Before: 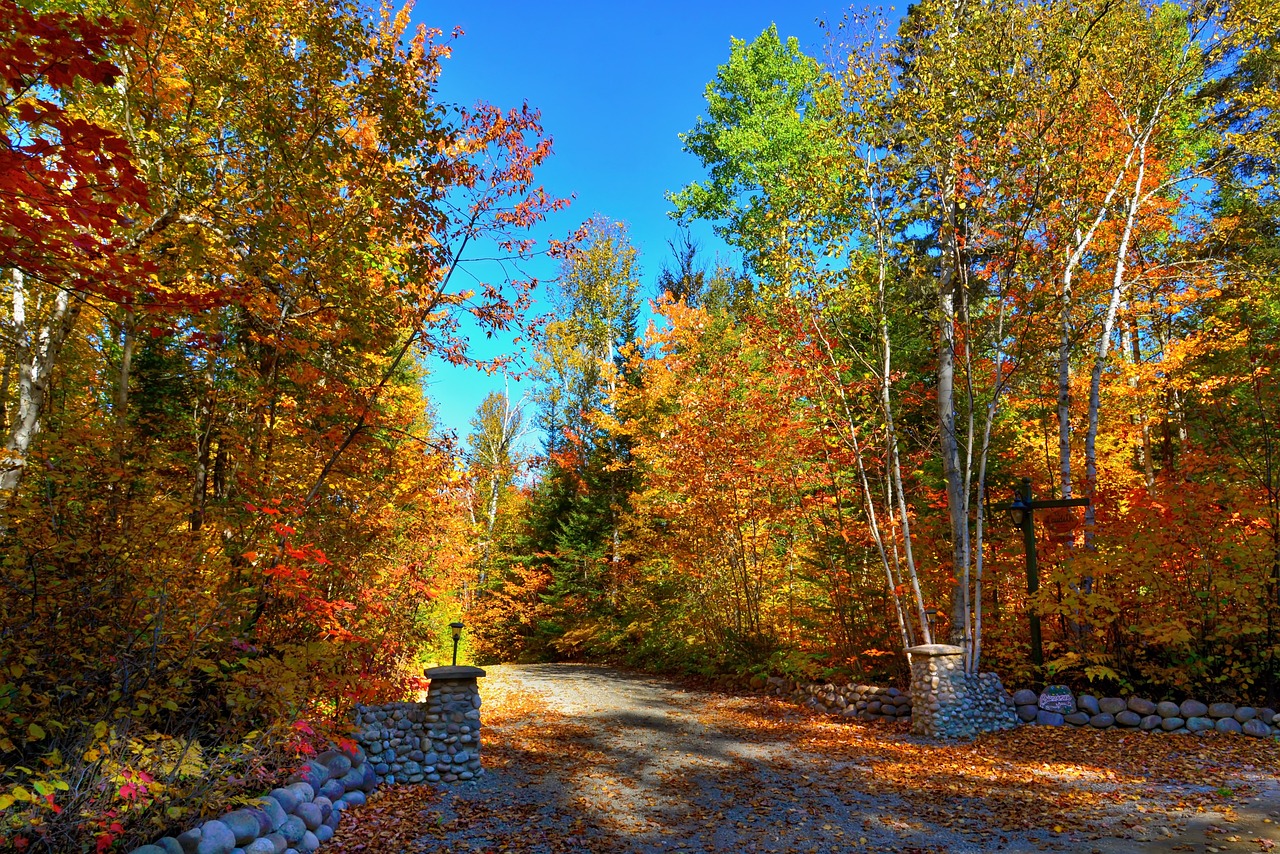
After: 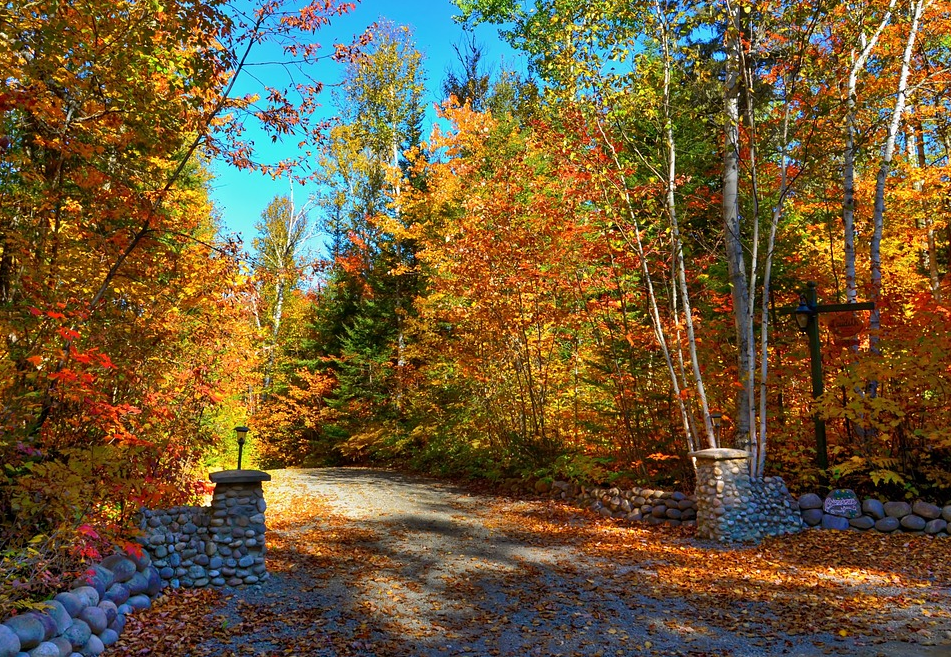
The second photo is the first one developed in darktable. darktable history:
crop: left 16.861%, top 22.998%, right 8.778%
